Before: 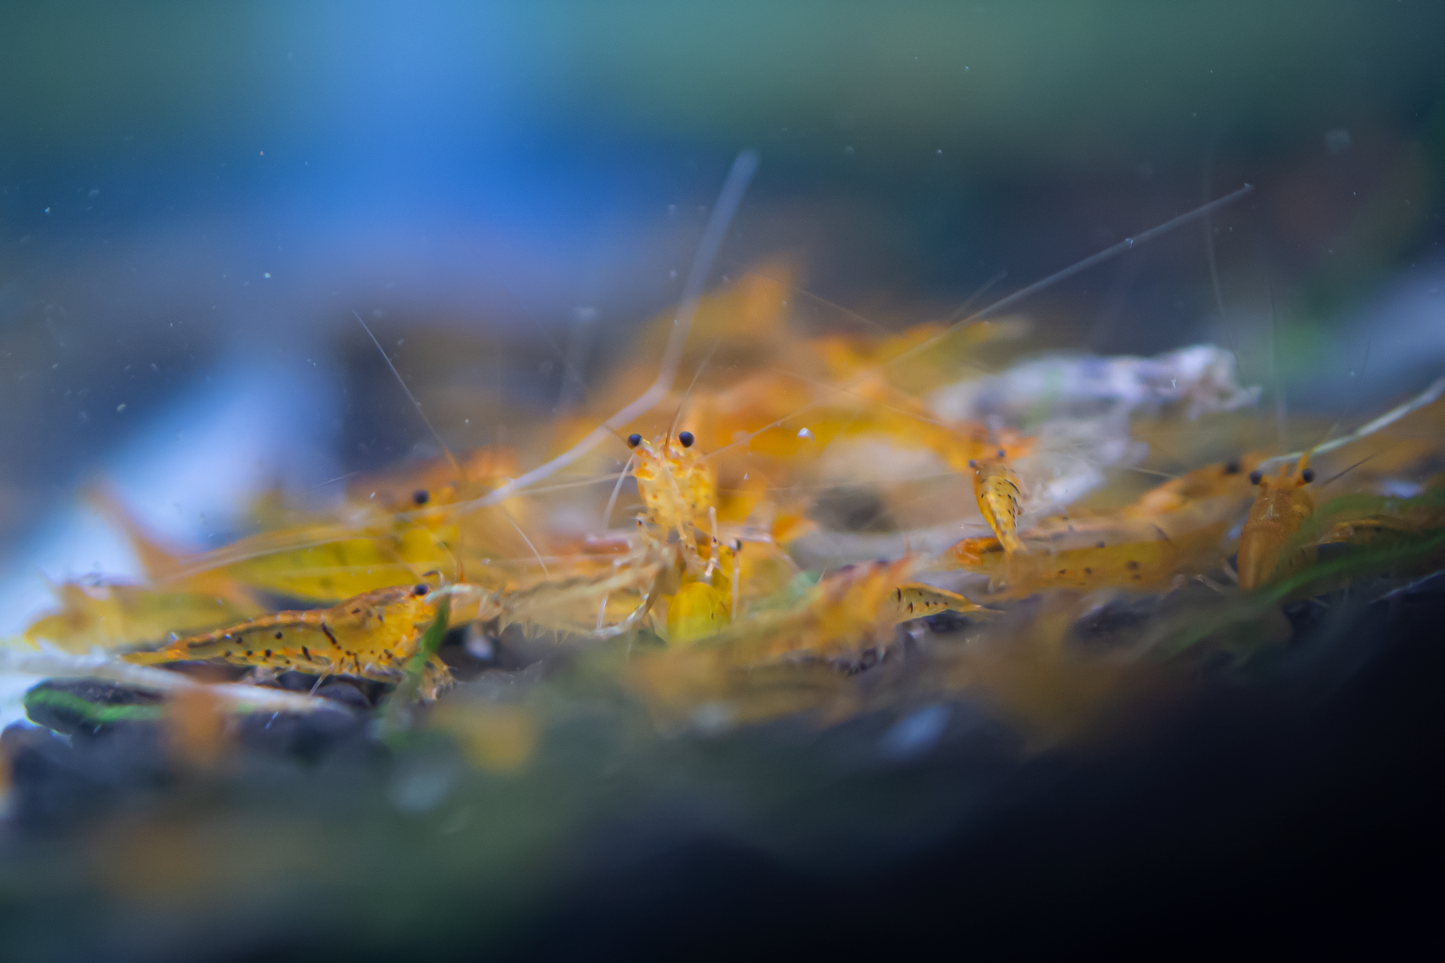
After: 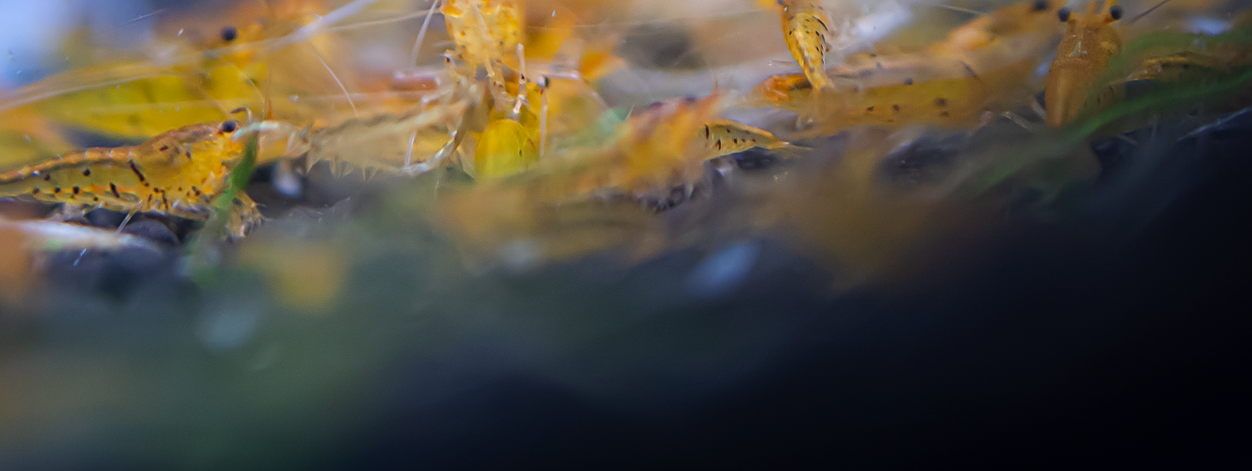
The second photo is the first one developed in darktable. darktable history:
crop and rotate: left 13.306%, top 48.129%, bottom 2.928%
sharpen: on, module defaults
